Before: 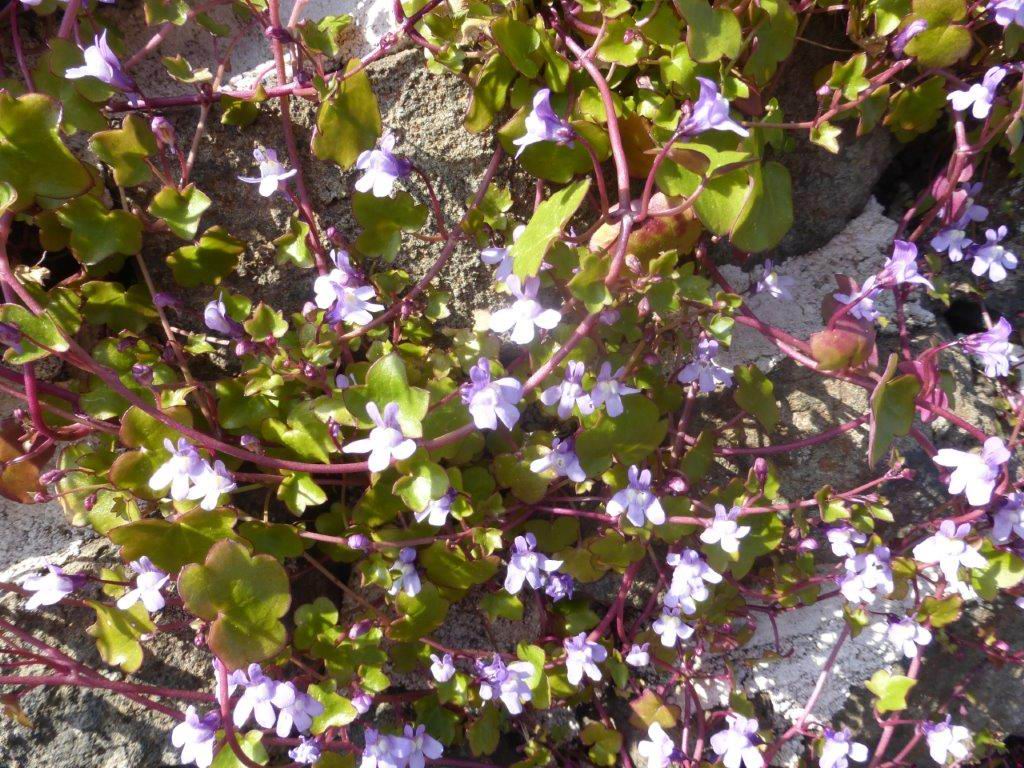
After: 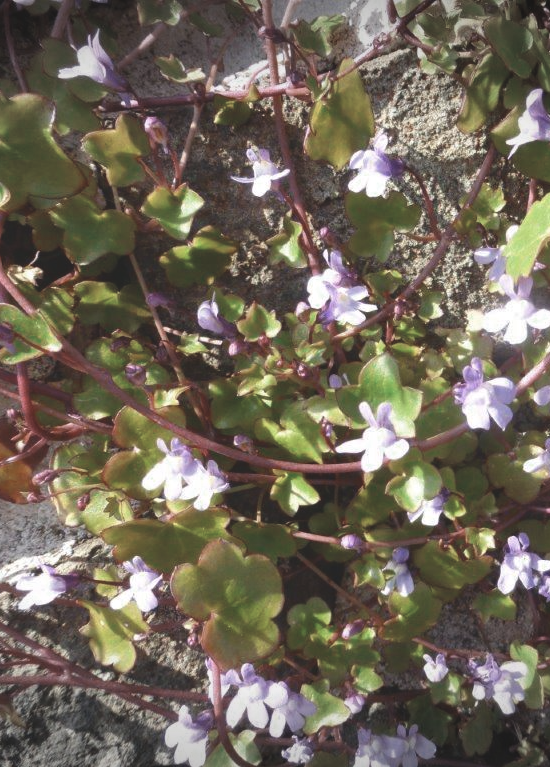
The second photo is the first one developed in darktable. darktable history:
exposure: black level correction -0.015, compensate highlight preservation false
tone equalizer: on, module defaults
crop: left 0.701%, right 45.492%, bottom 0.086%
shadows and highlights: highlights color adjustment 32.71%, soften with gaussian
color zones: curves: ch0 [(0, 0.5) (0.125, 0.4) (0.25, 0.5) (0.375, 0.4) (0.5, 0.4) (0.625, 0.35) (0.75, 0.35) (0.875, 0.5)]; ch1 [(0, 0.35) (0.125, 0.45) (0.25, 0.35) (0.375, 0.35) (0.5, 0.35) (0.625, 0.35) (0.75, 0.45) (0.875, 0.35)]; ch2 [(0, 0.6) (0.125, 0.5) (0.25, 0.5) (0.375, 0.6) (0.5, 0.6) (0.625, 0.5) (0.75, 0.5) (0.875, 0.5)]
vignetting: fall-off start 100.54%, width/height ratio 1.305
